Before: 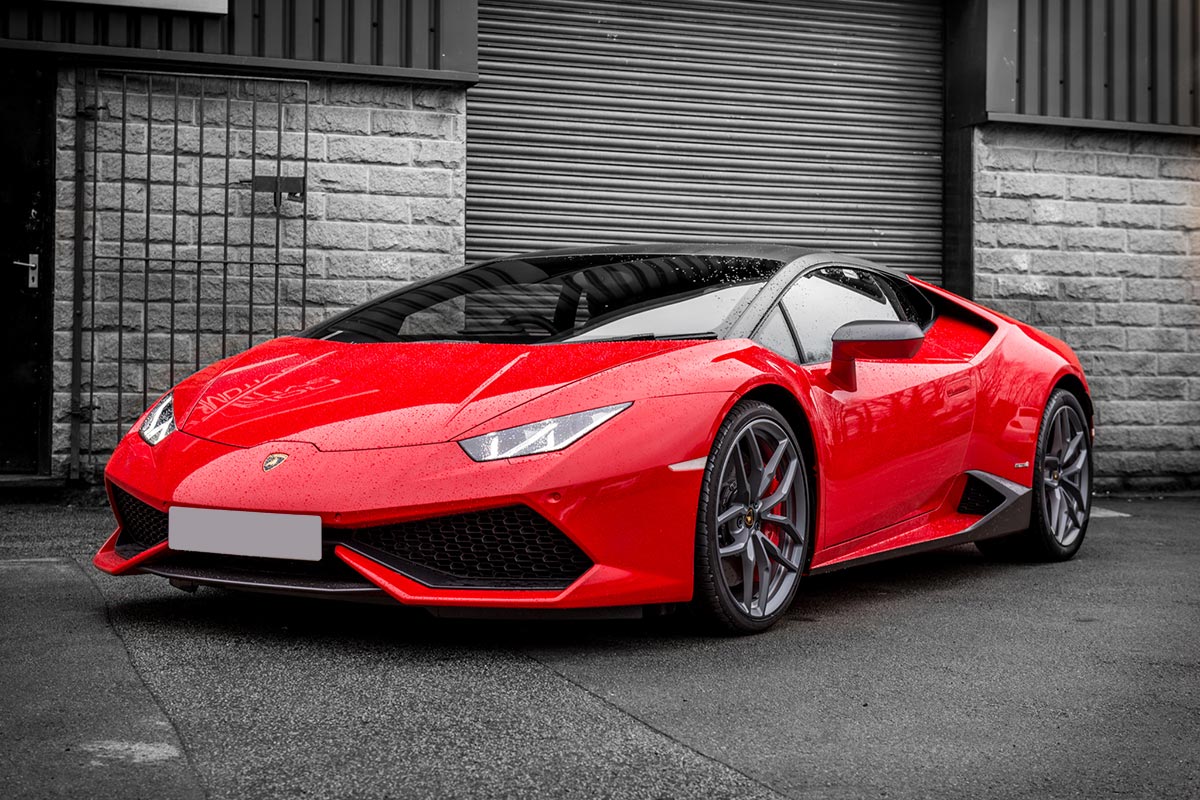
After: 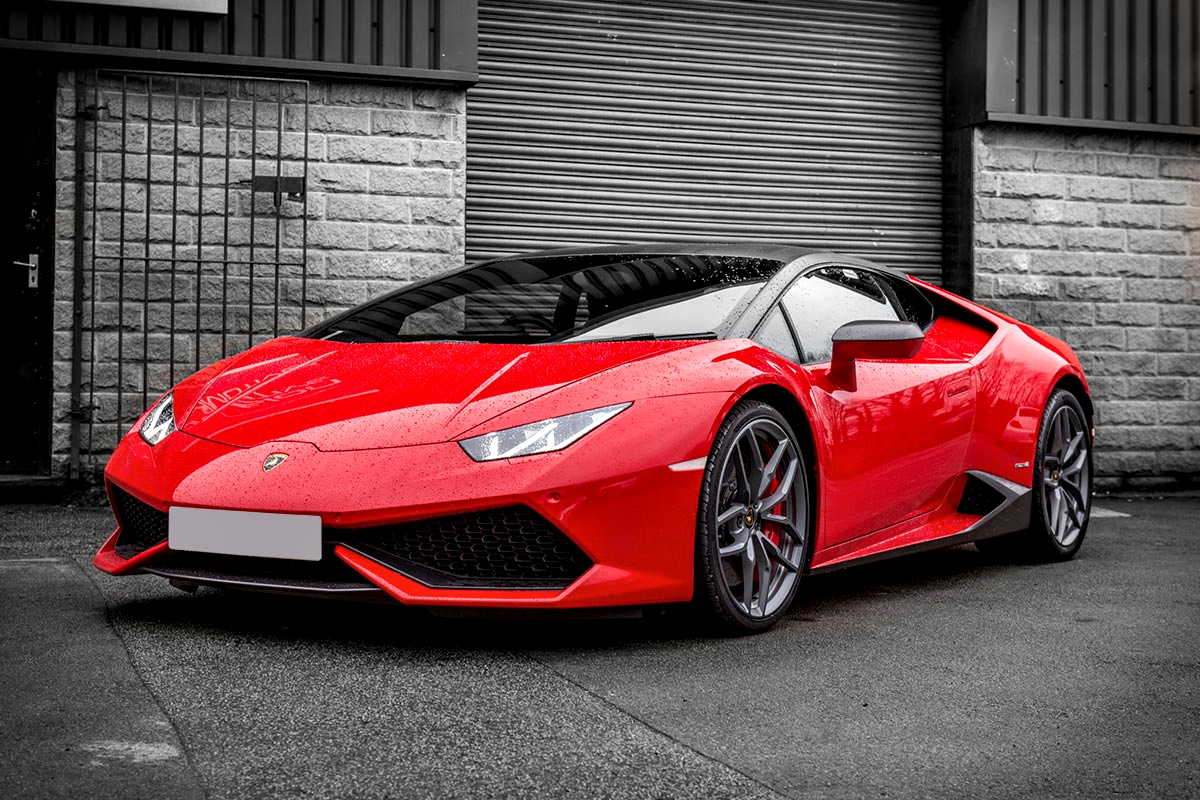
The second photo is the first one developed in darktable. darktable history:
contrast equalizer: octaves 7, y [[0.6 ×6], [0.55 ×6], [0 ×6], [0 ×6], [0 ×6]], mix 0.3
vignetting: fall-off radius 81.94%
